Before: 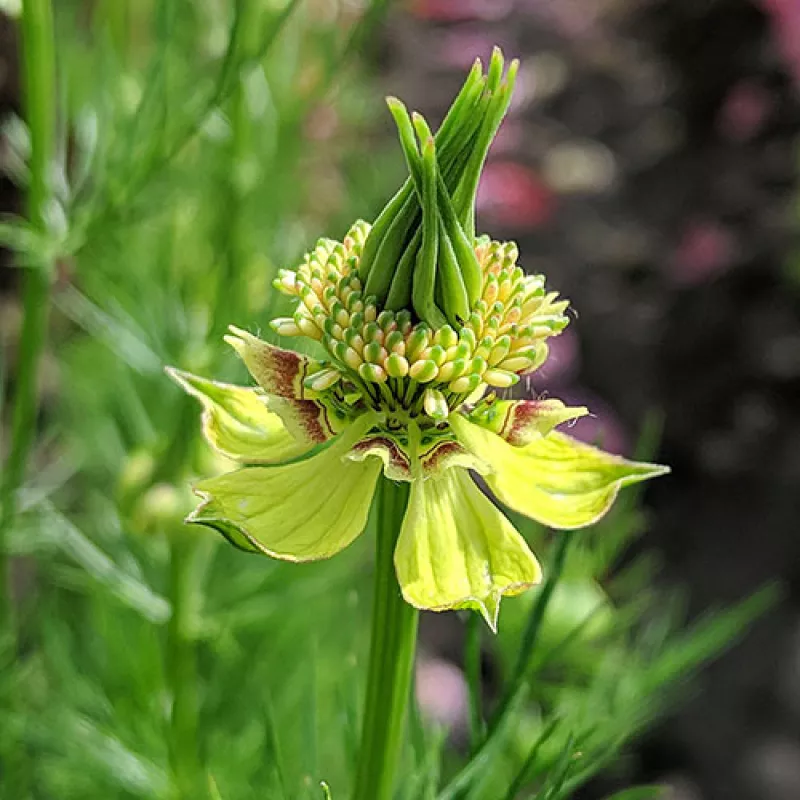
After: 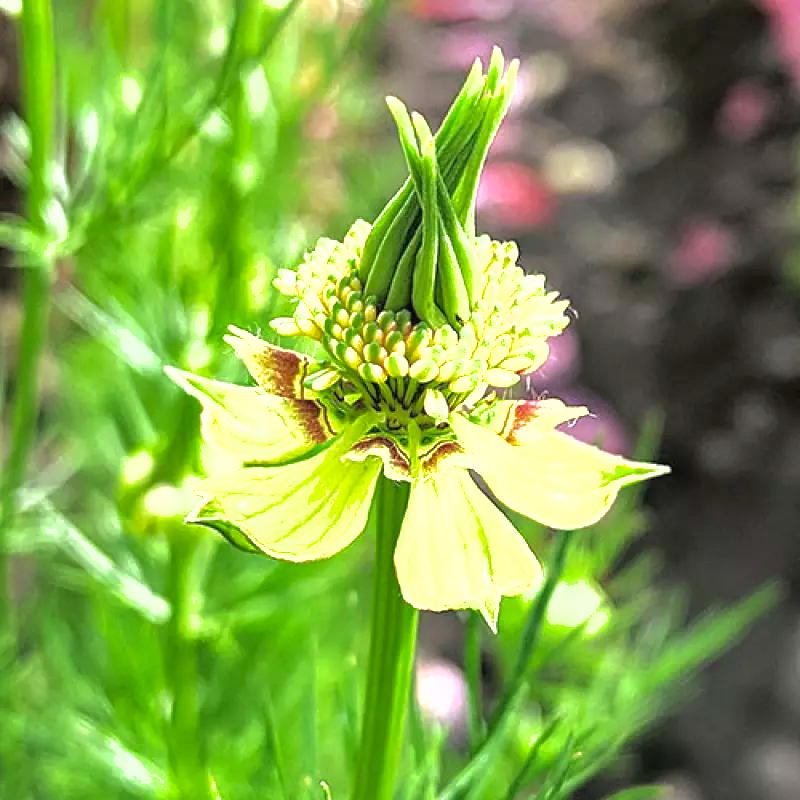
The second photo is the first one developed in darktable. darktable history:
shadows and highlights: shadows 30
exposure: black level correction 0, exposure 1.388 EV, compensate exposure bias true, compensate highlight preservation false
